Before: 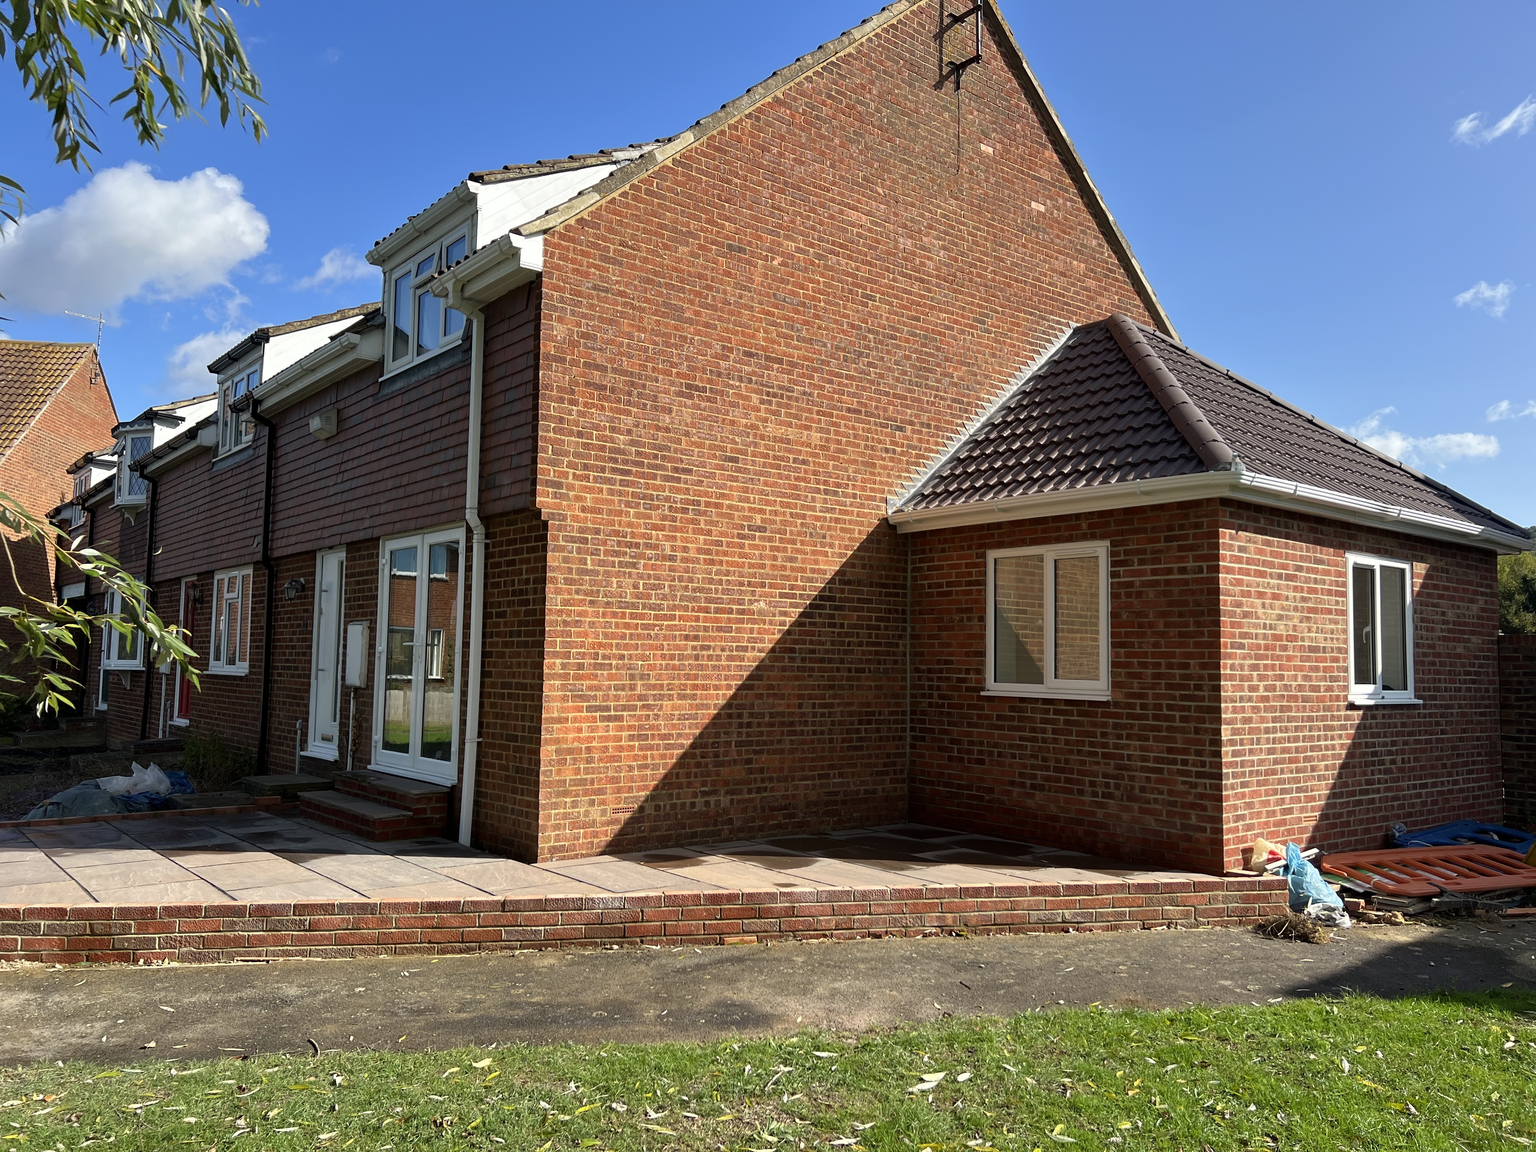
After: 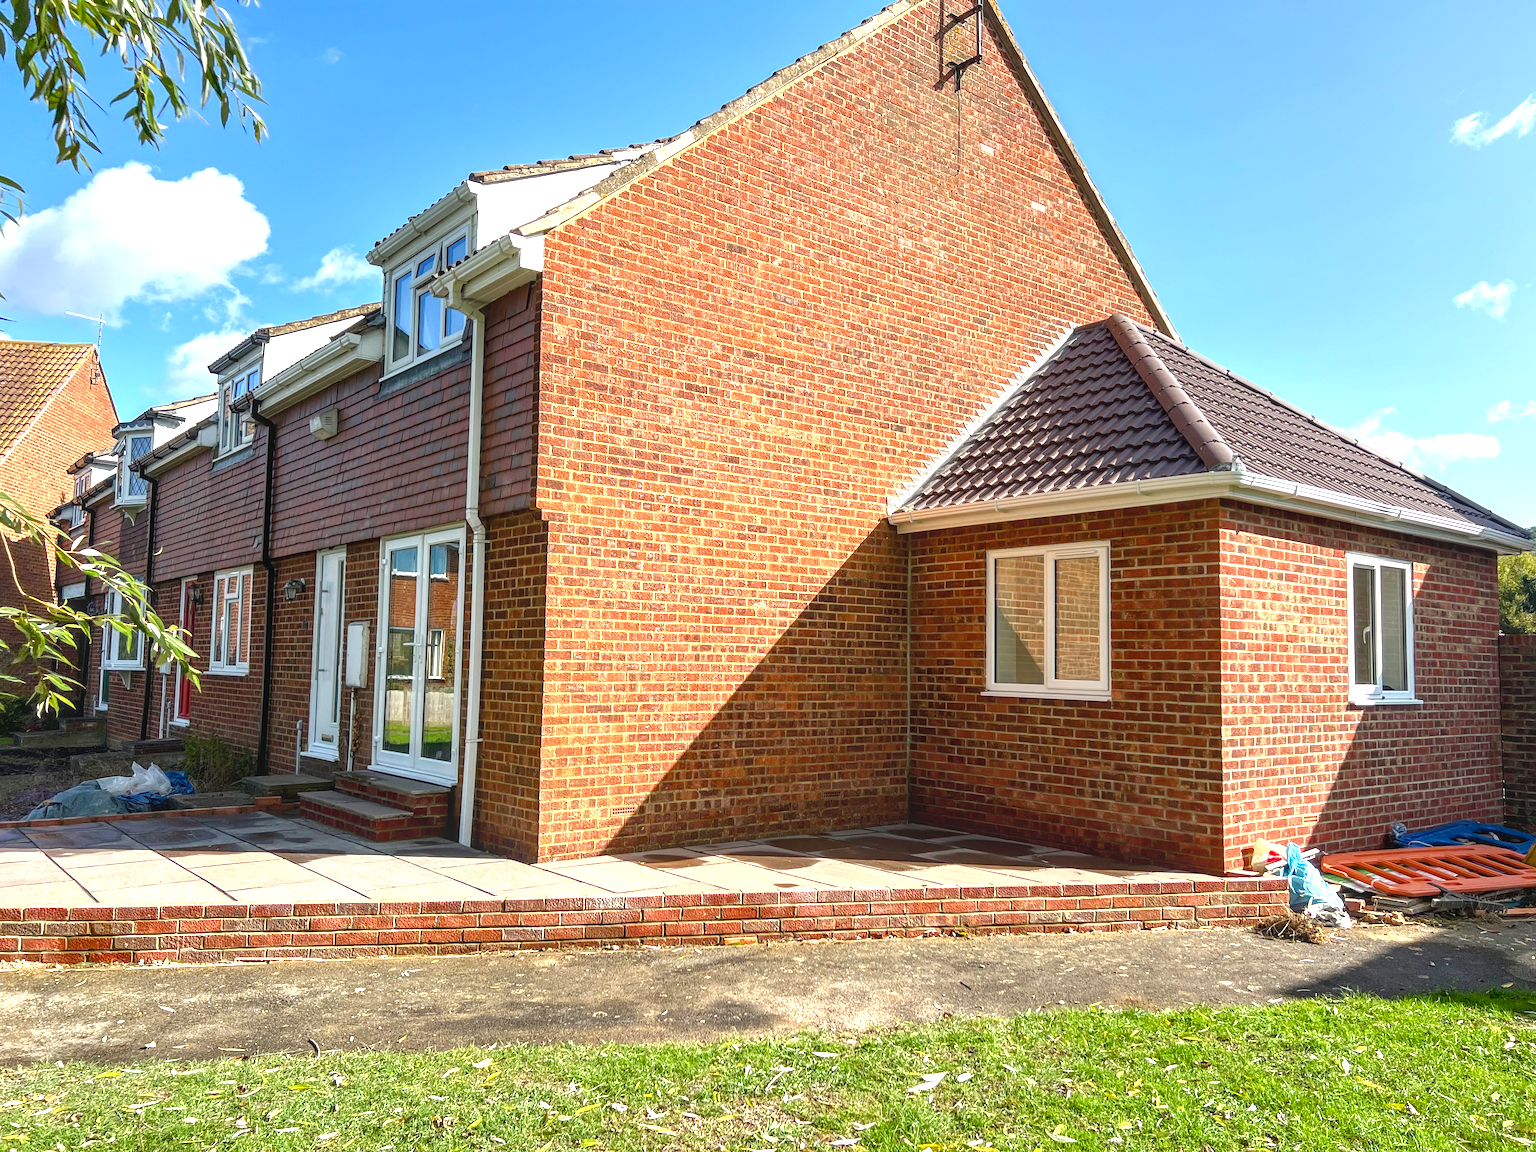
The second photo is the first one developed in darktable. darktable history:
color balance rgb: perceptual saturation grading › global saturation 20%, perceptual saturation grading › highlights -25%, perceptual saturation grading › shadows 25%
local contrast: highlights 0%, shadows 0%, detail 133%
color calibration: illuminant same as pipeline (D50), x 0.346, y 0.359, temperature 5002.42 K
exposure: black level correction 0, exposure 1.2 EV, compensate exposure bias true, compensate highlight preservation false
